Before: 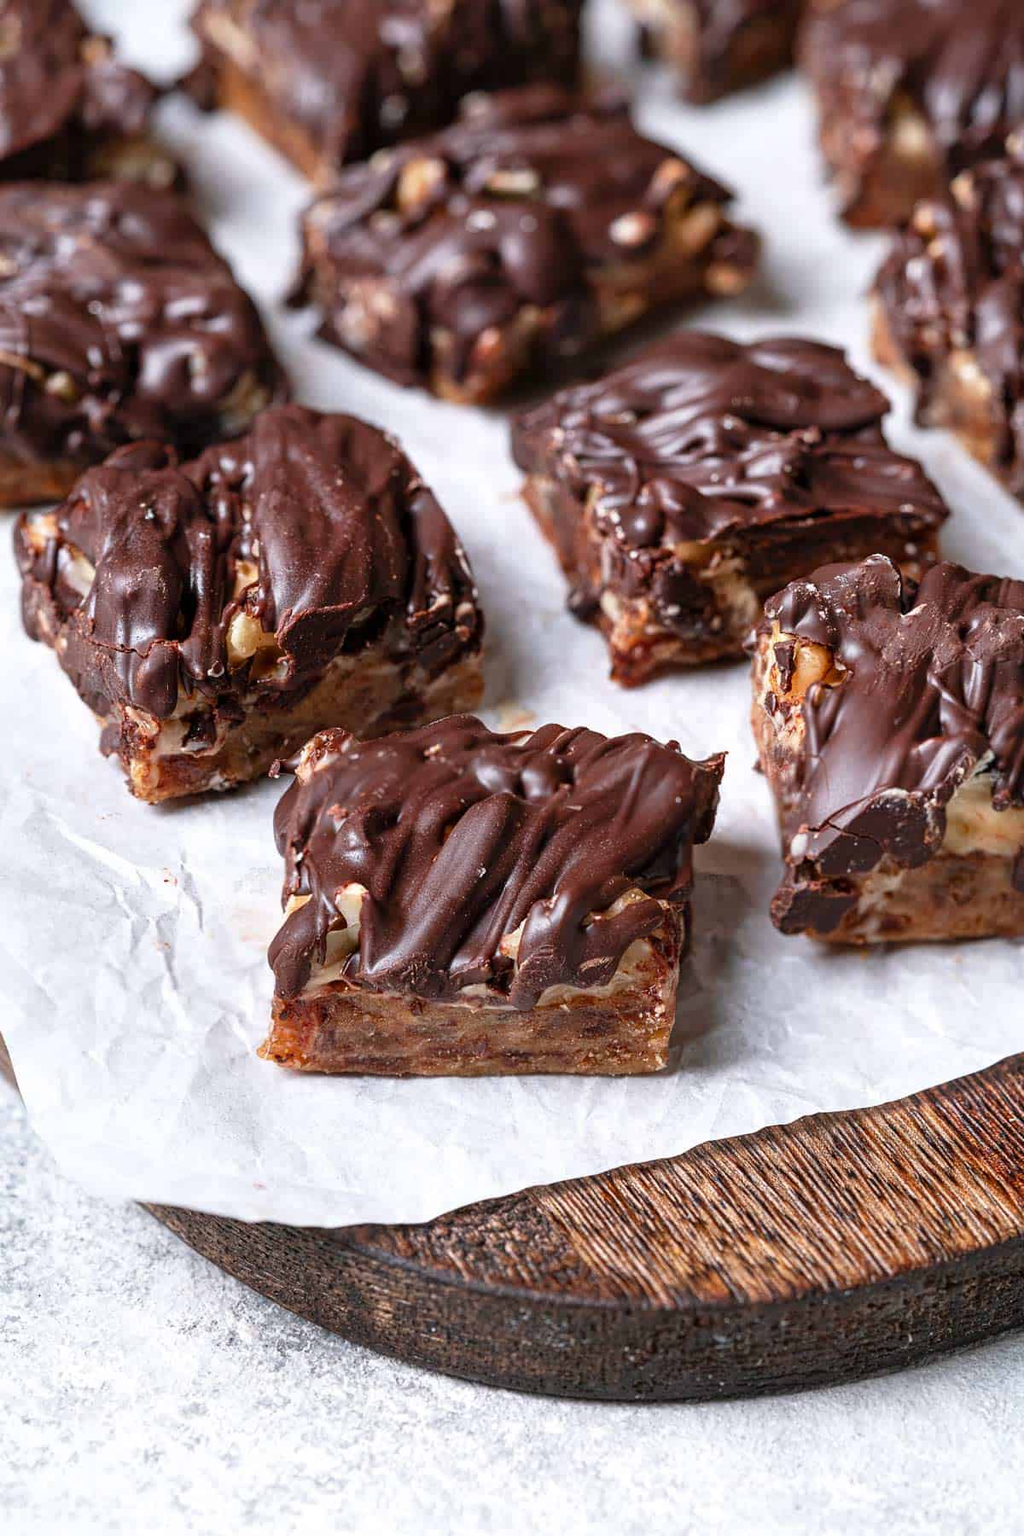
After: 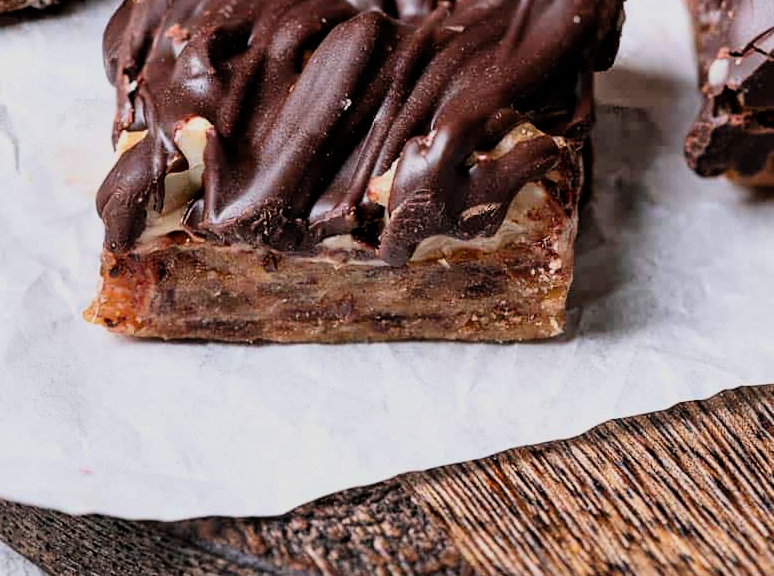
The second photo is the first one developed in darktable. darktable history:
crop: left 18.18%, top 51.051%, right 17.287%, bottom 16.9%
filmic rgb: black relative exposure -7.5 EV, white relative exposure 4.99 EV, hardness 3.35, contrast 1.297, color science v6 (2022)
